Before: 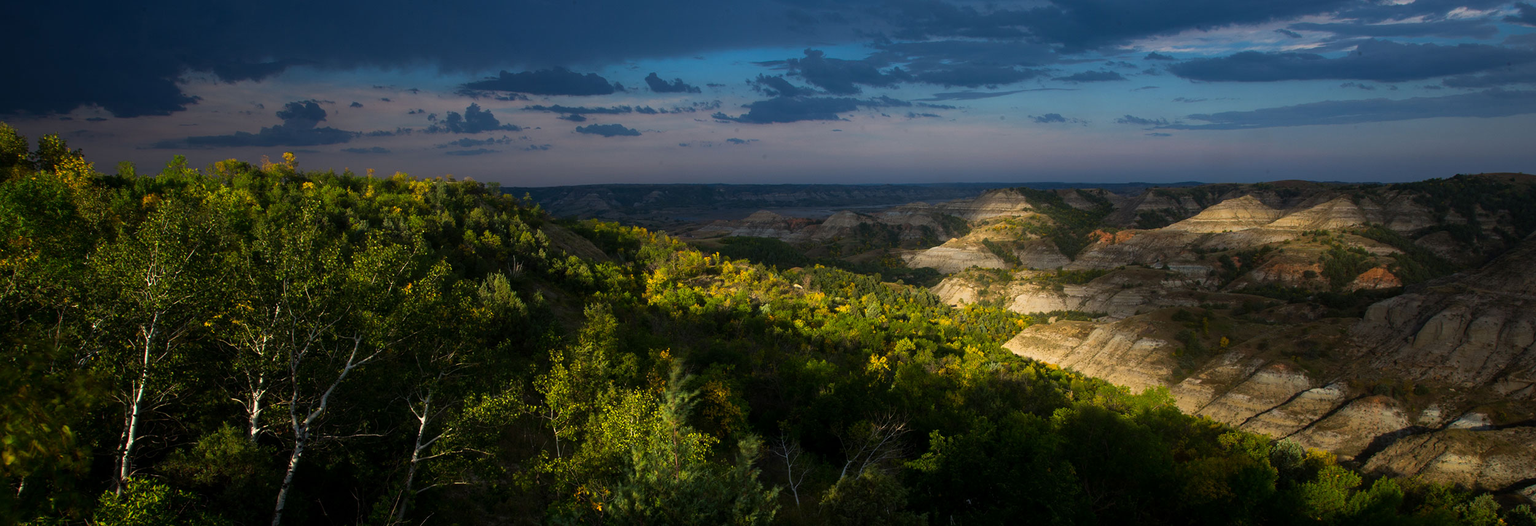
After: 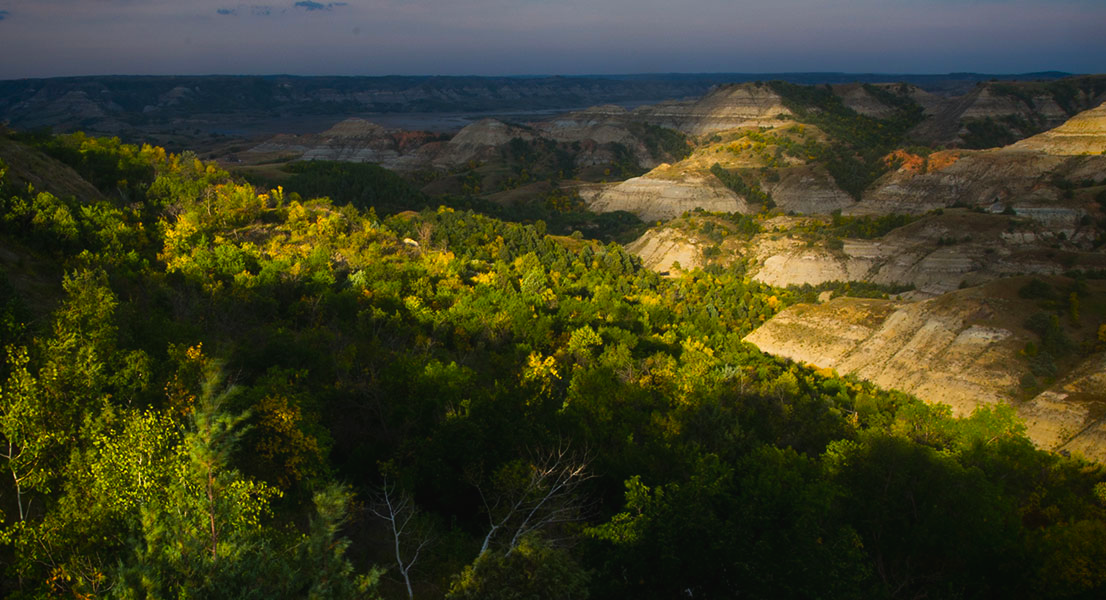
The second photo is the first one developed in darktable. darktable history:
color balance rgb: shadows lift › chroma 0.752%, shadows lift › hue 112.51°, power › hue 328.72°, global offset › luminance 0.28%, perceptual saturation grading › global saturation 19.592%
crop: left 35.541%, top 26.261%, right 20.008%, bottom 3.388%
vignetting: fall-off radius 61.09%, saturation 0.377
